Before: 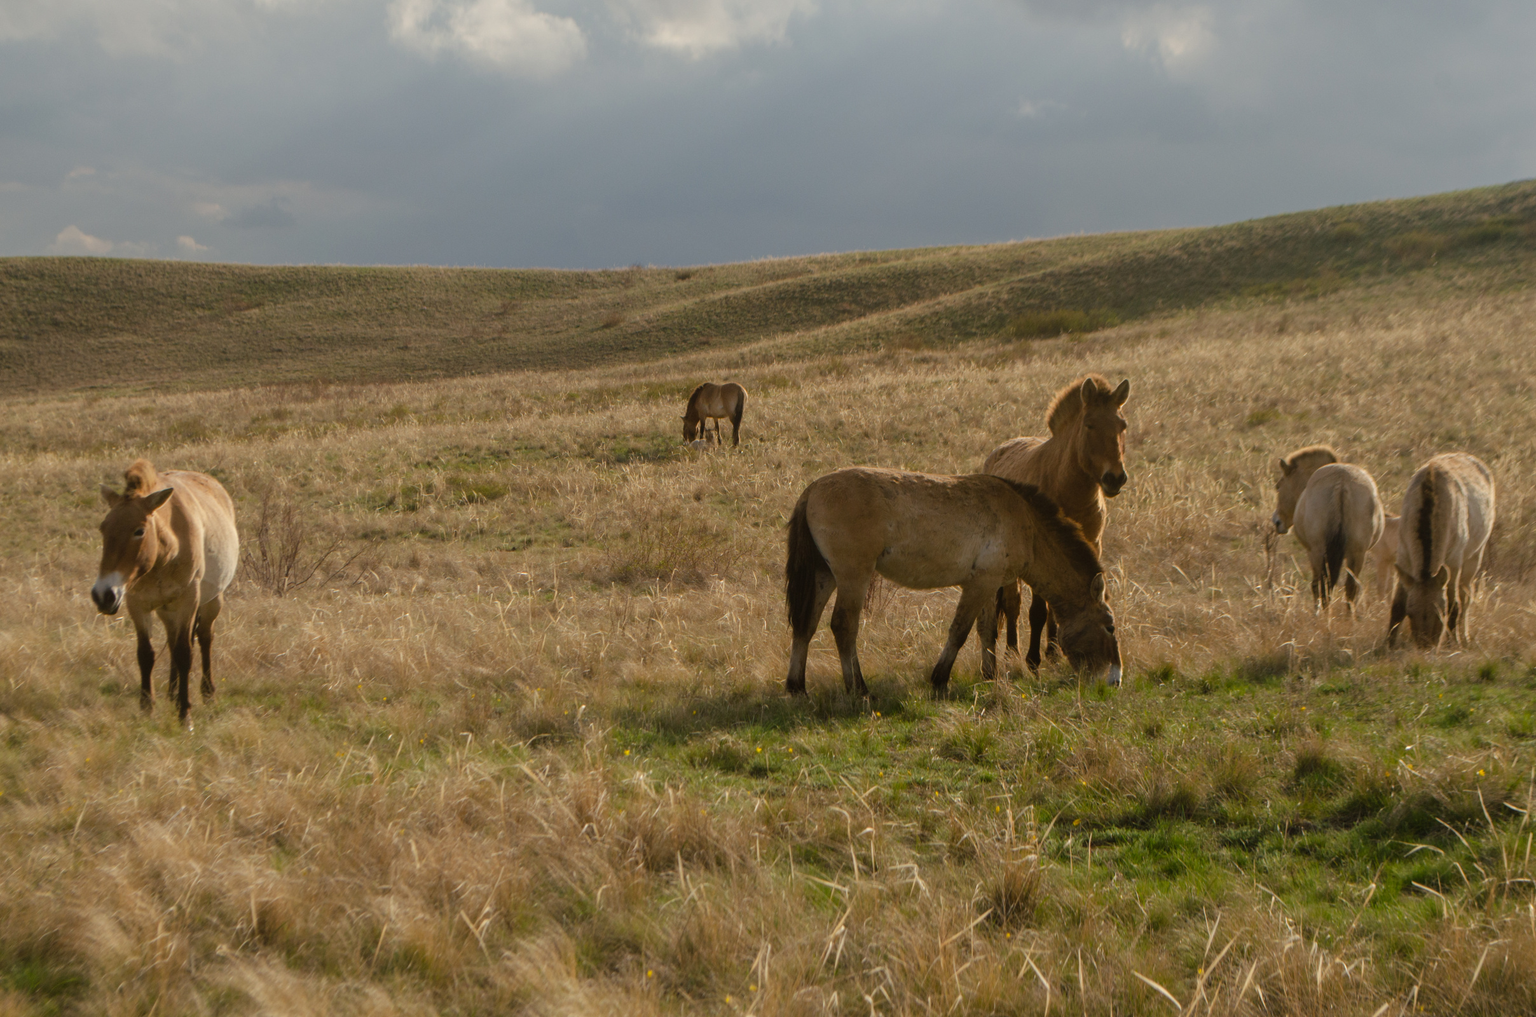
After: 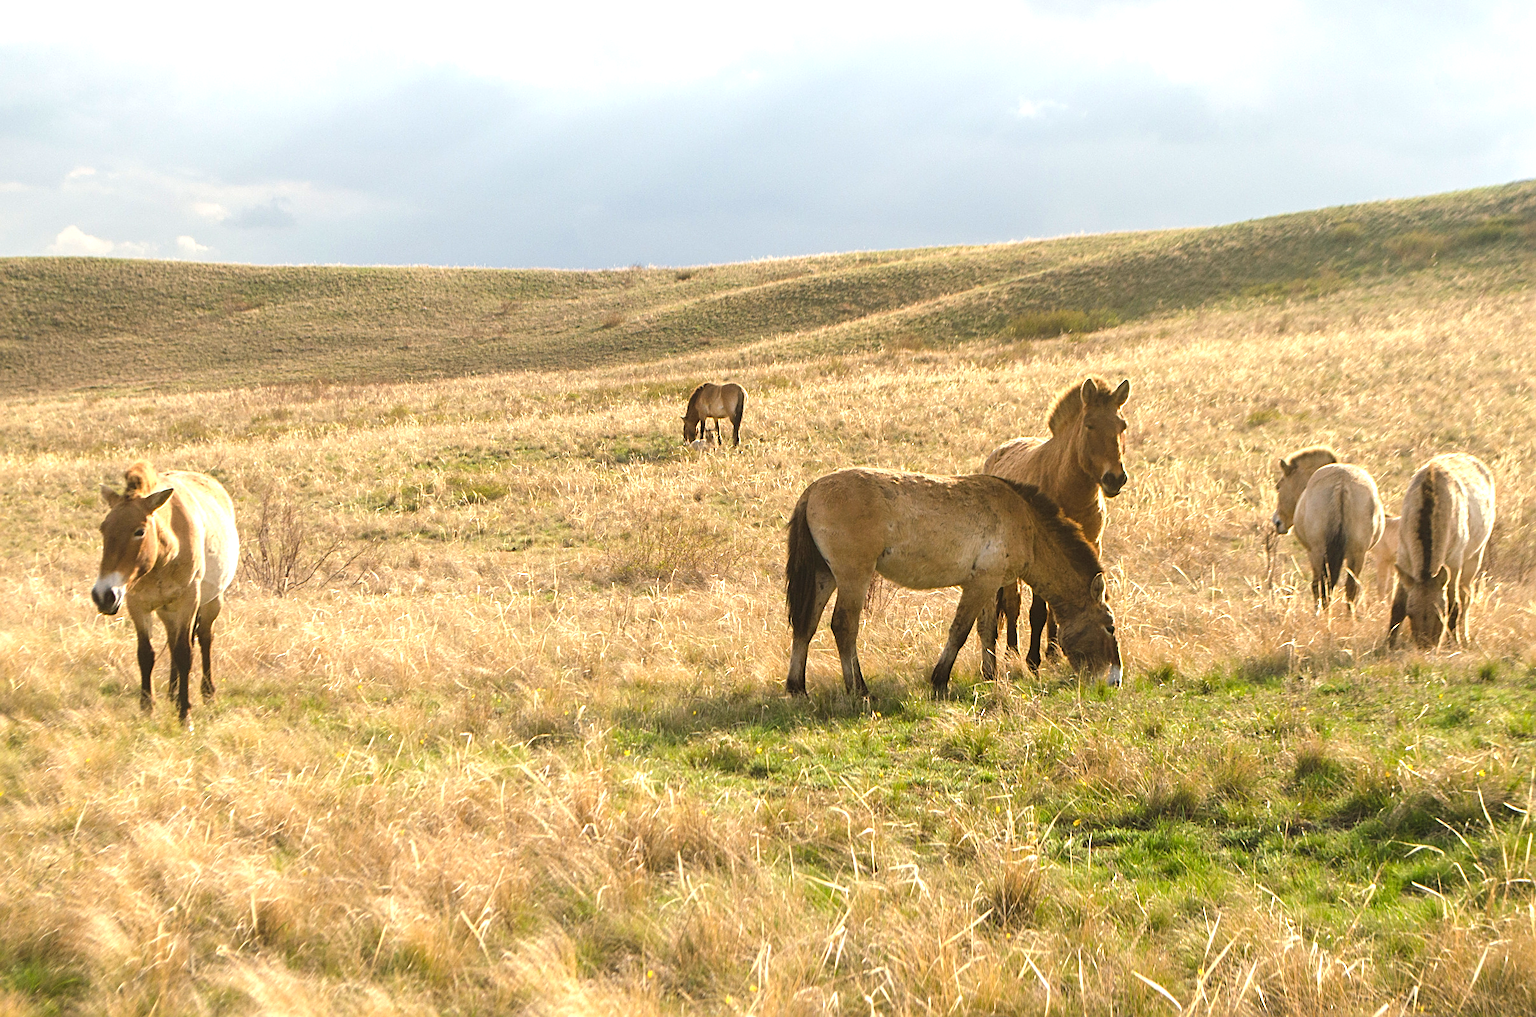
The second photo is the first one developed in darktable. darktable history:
exposure: black level correction 0, exposure 1.625 EV, compensate exposure bias true, compensate highlight preservation false
sharpen: radius 2.531, amount 0.628
rotate and perspective: automatic cropping original format, crop left 0, crop top 0
